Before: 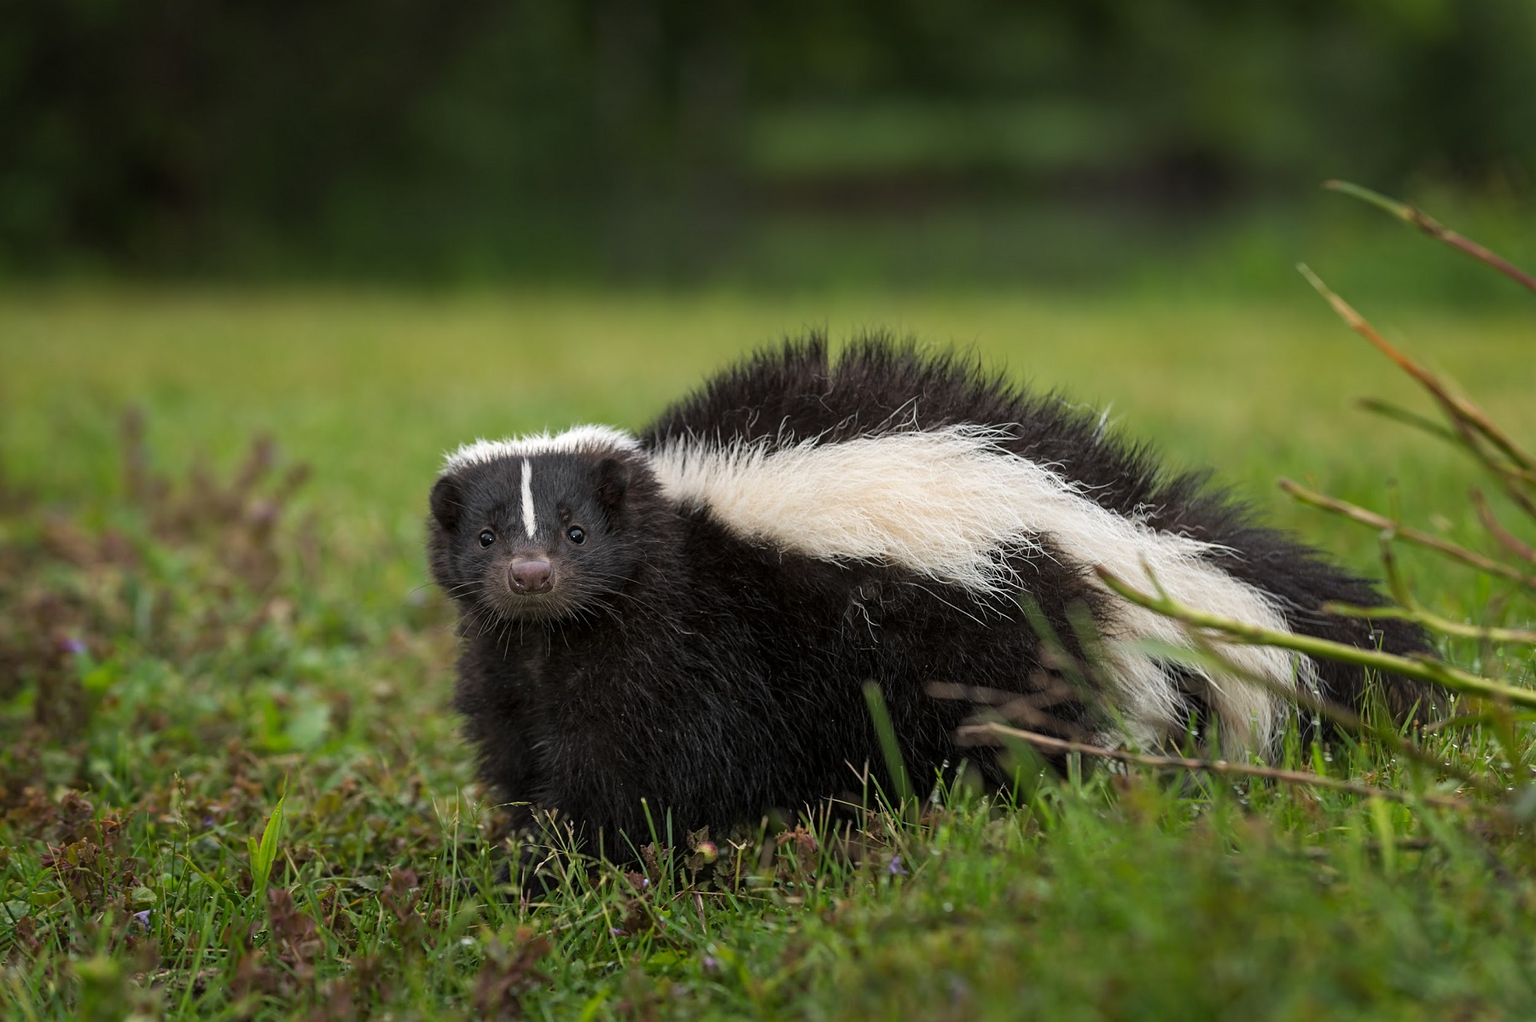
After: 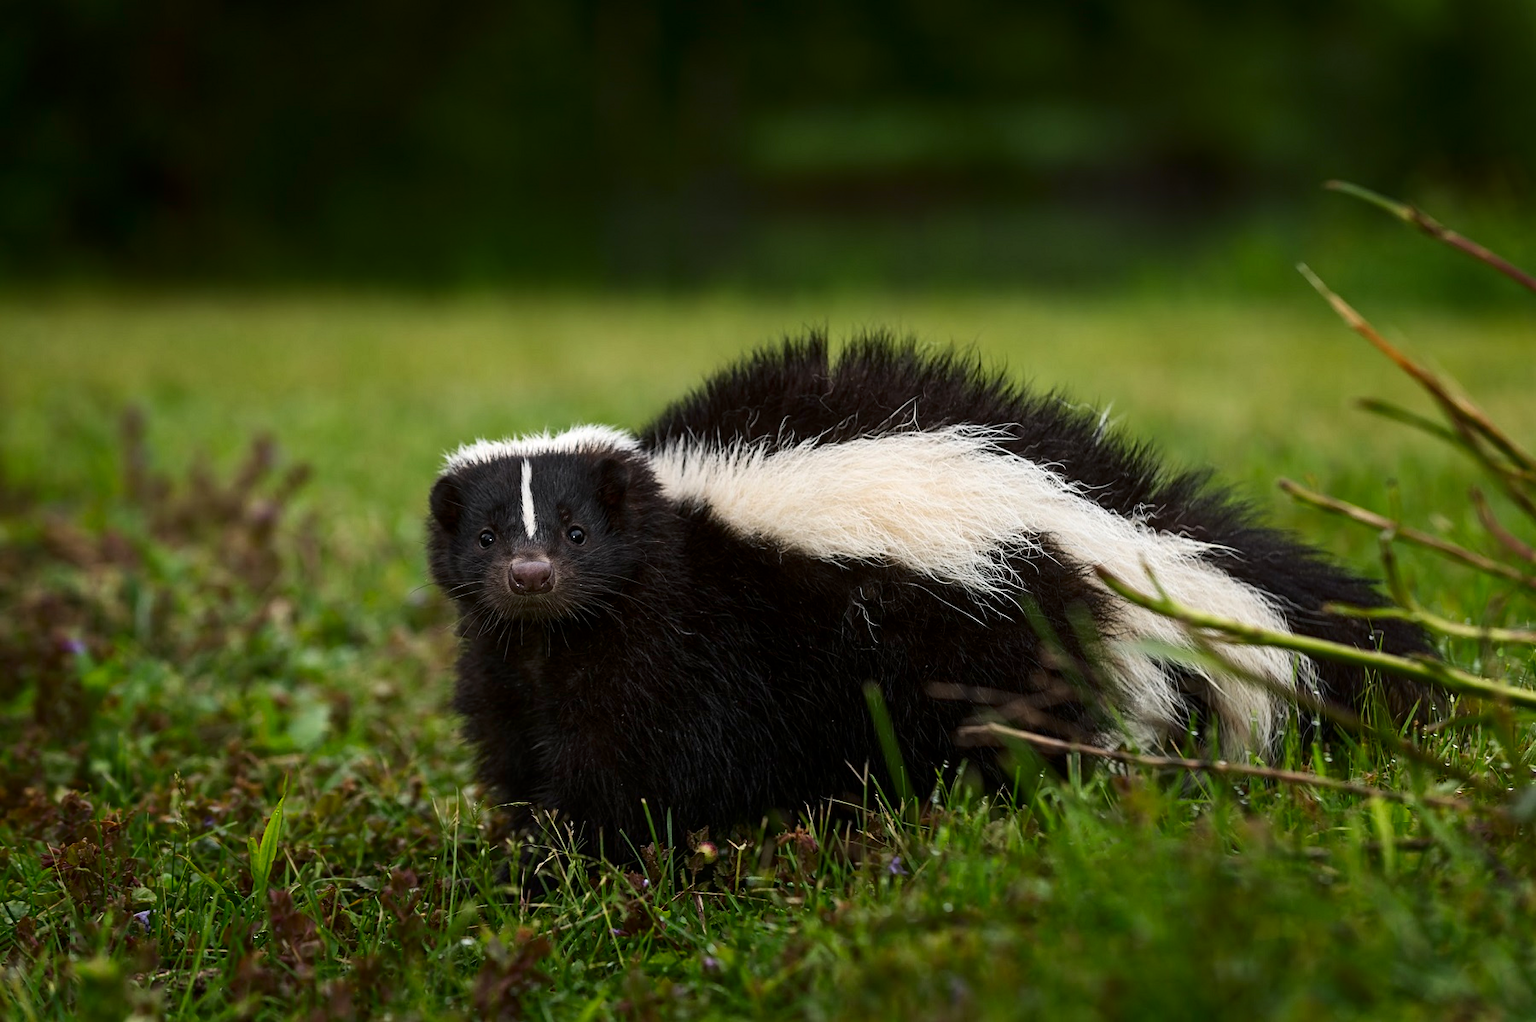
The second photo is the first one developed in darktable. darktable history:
contrast brightness saturation: contrast 0.196, brightness -0.105, saturation 0.096
